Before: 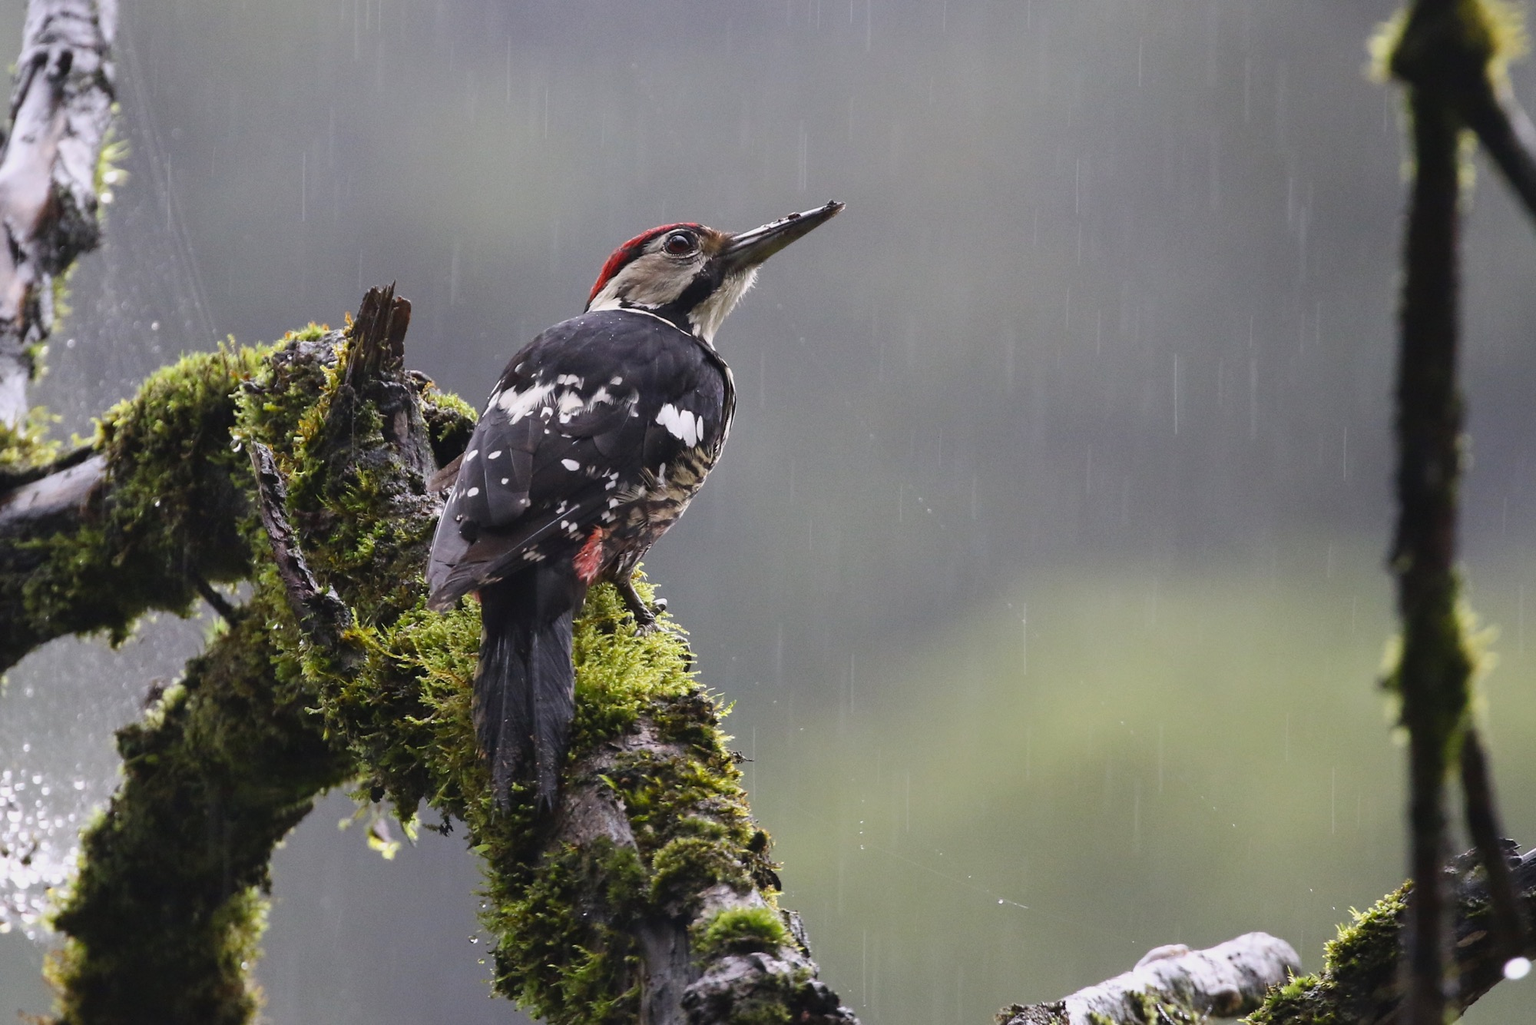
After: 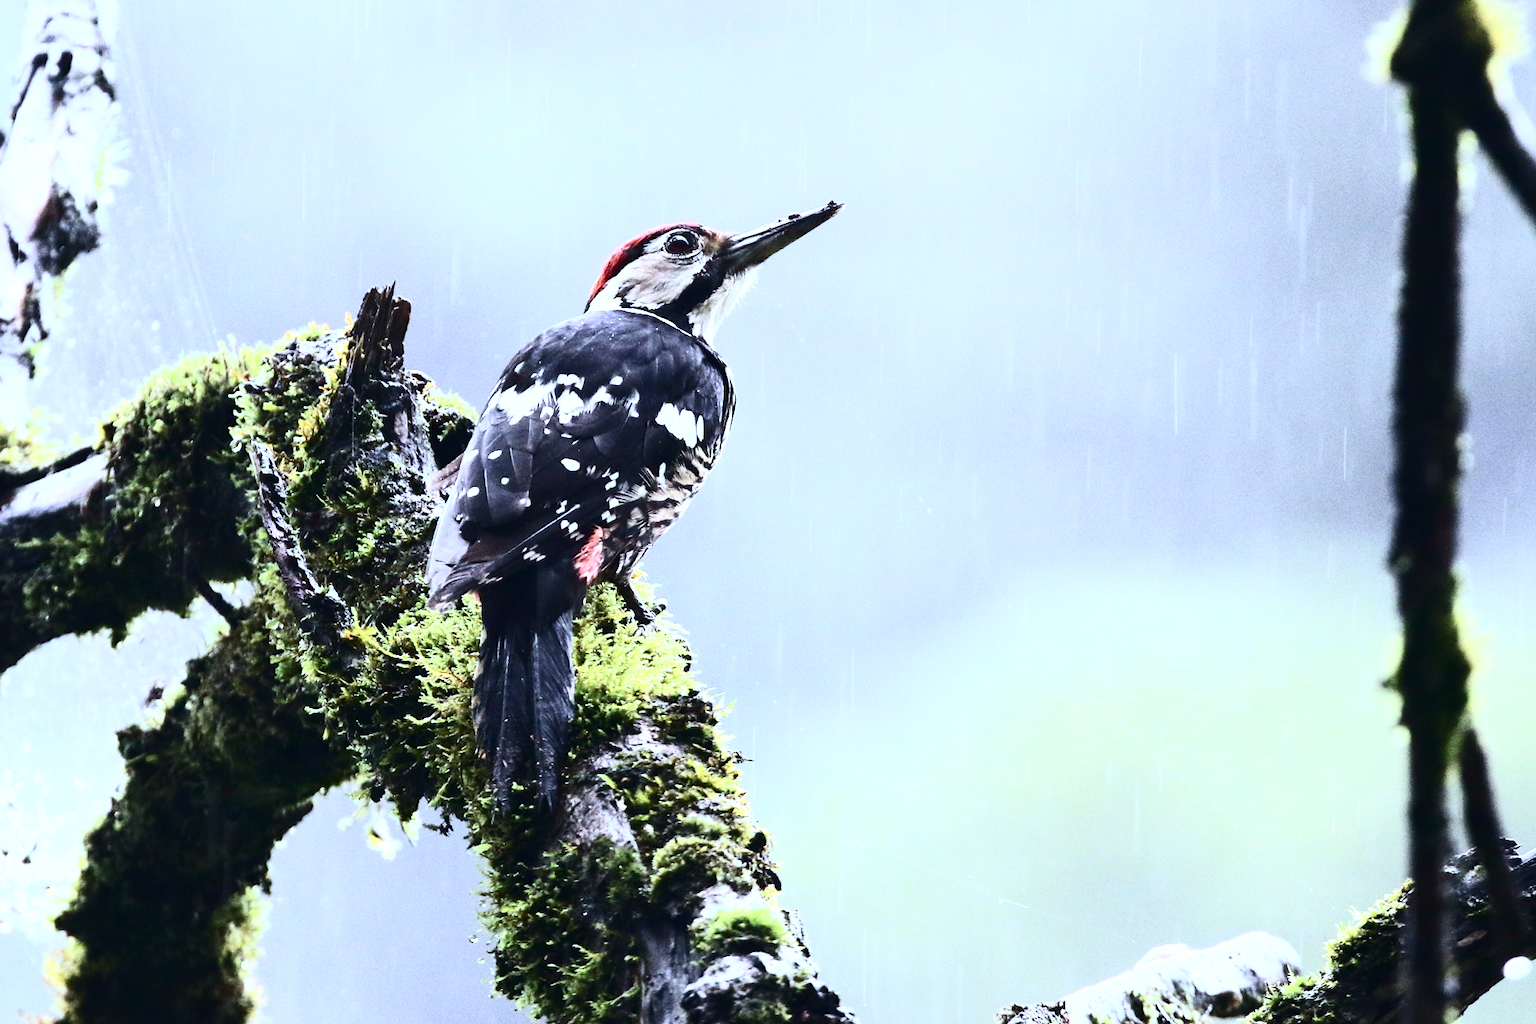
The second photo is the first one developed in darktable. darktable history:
exposure: exposure 1.262 EV, compensate exposure bias true, compensate highlight preservation false
contrast brightness saturation: contrast 0.503, saturation -0.102
color calibration: gray › normalize channels true, illuminant custom, x 0.389, y 0.387, temperature 3813.64 K, gamut compression 0.01
